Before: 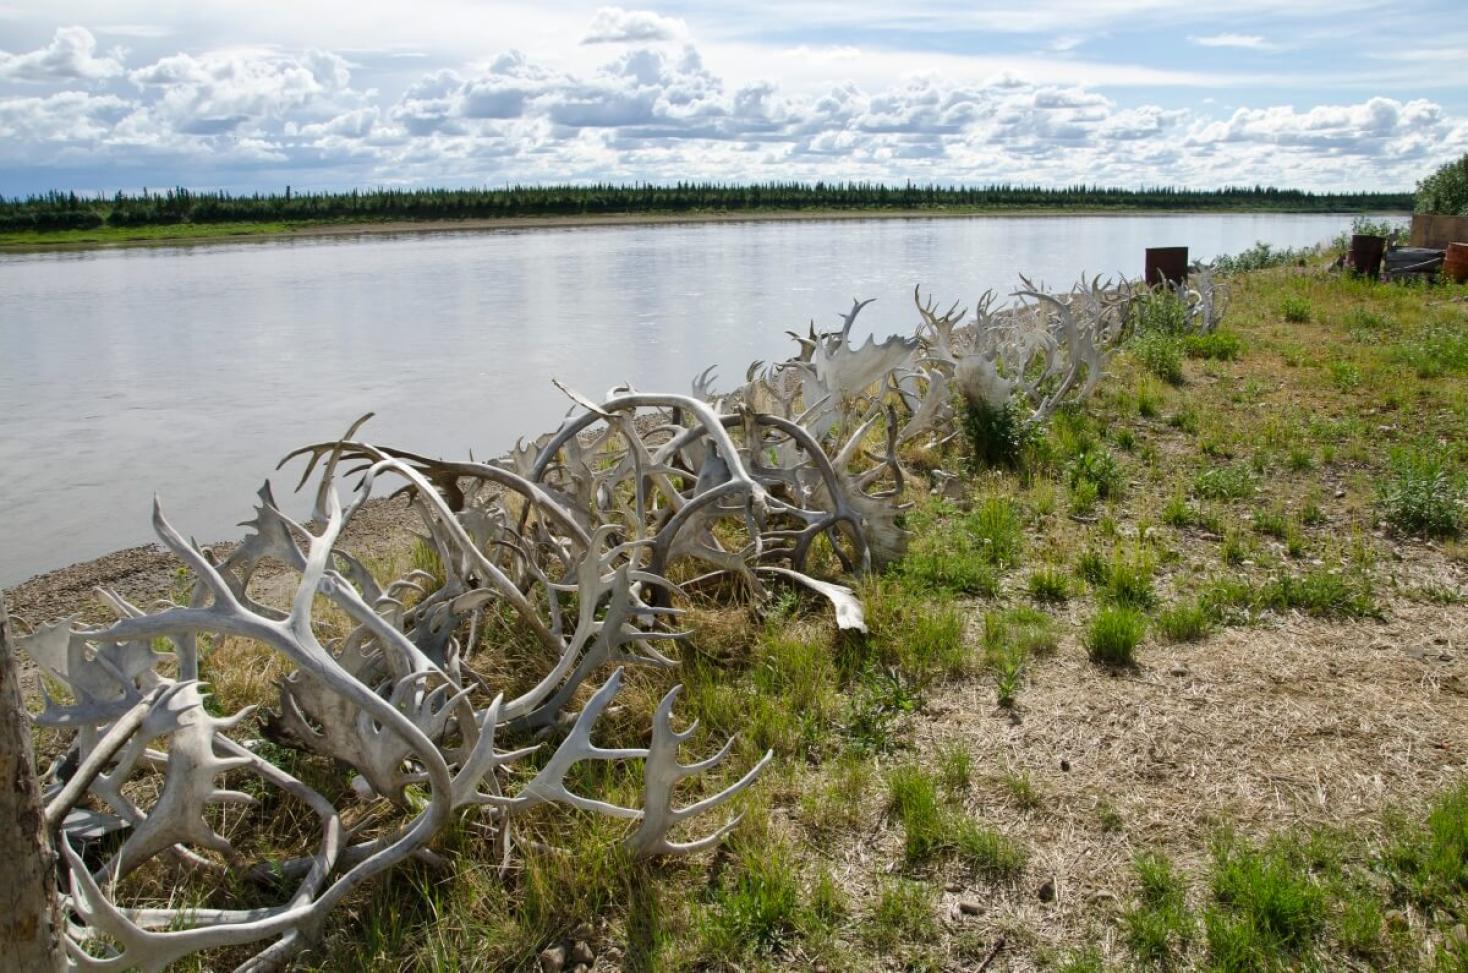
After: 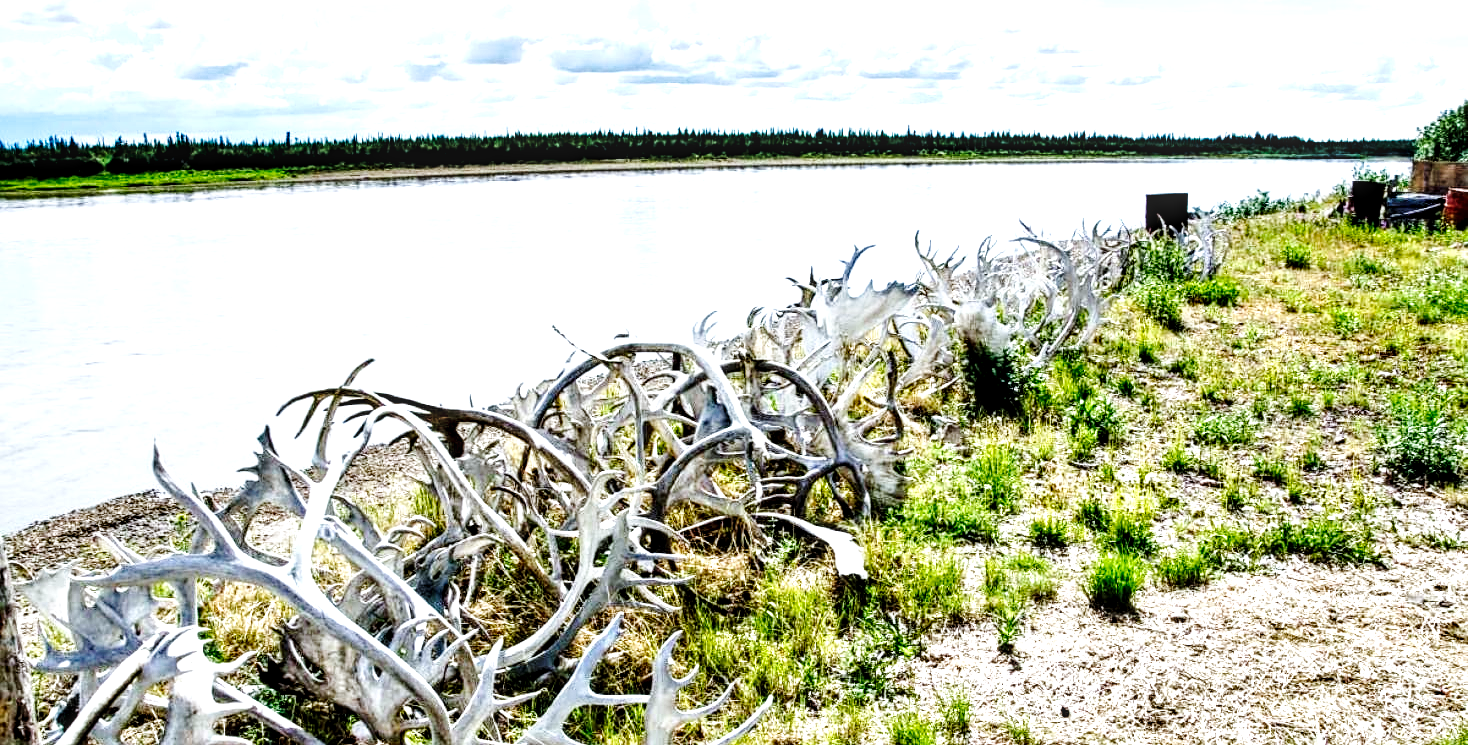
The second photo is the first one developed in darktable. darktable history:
sharpen: amount 0.211
exposure: exposure 1.146 EV, compensate highlight preservation false
base curve: curves: ch0 [(0, 0) (0.036, 0.025) (0.121, 0.166) (0.206, 0.329) (0.605, 0.79) (1, 1)], preserve colors none
crop: top 5.592%, bottom 17.783%
color calibration: x 0.369, y 0.382, temperature 4315.38 K
tone equalizer: edges refinement/feathering 500, mask exposure compensation -1.57 EV, preserve details no
local contrast: detail 160%
contrast equalizer: octaves 7, y [[0.6 ×6], [0.55 ×6], [0 ×6], [0 ×6], [0 ×6]]
